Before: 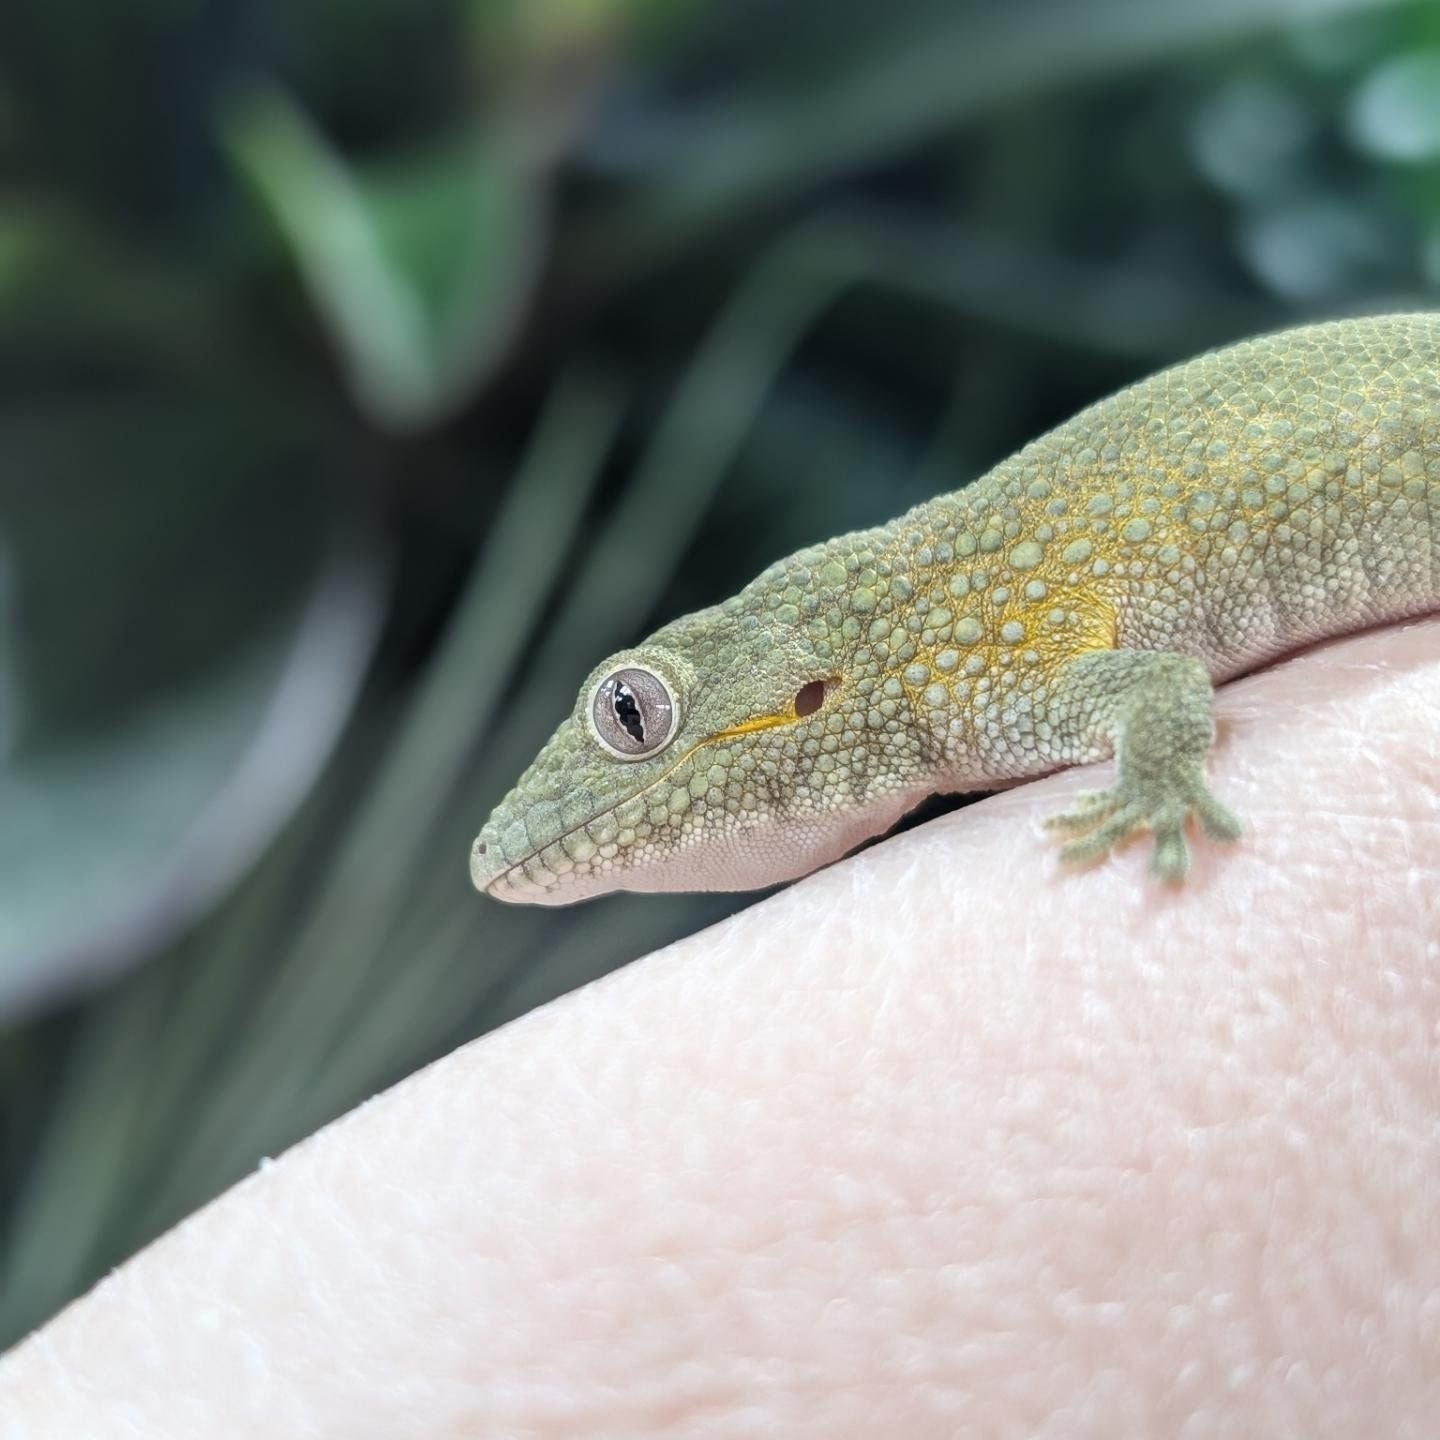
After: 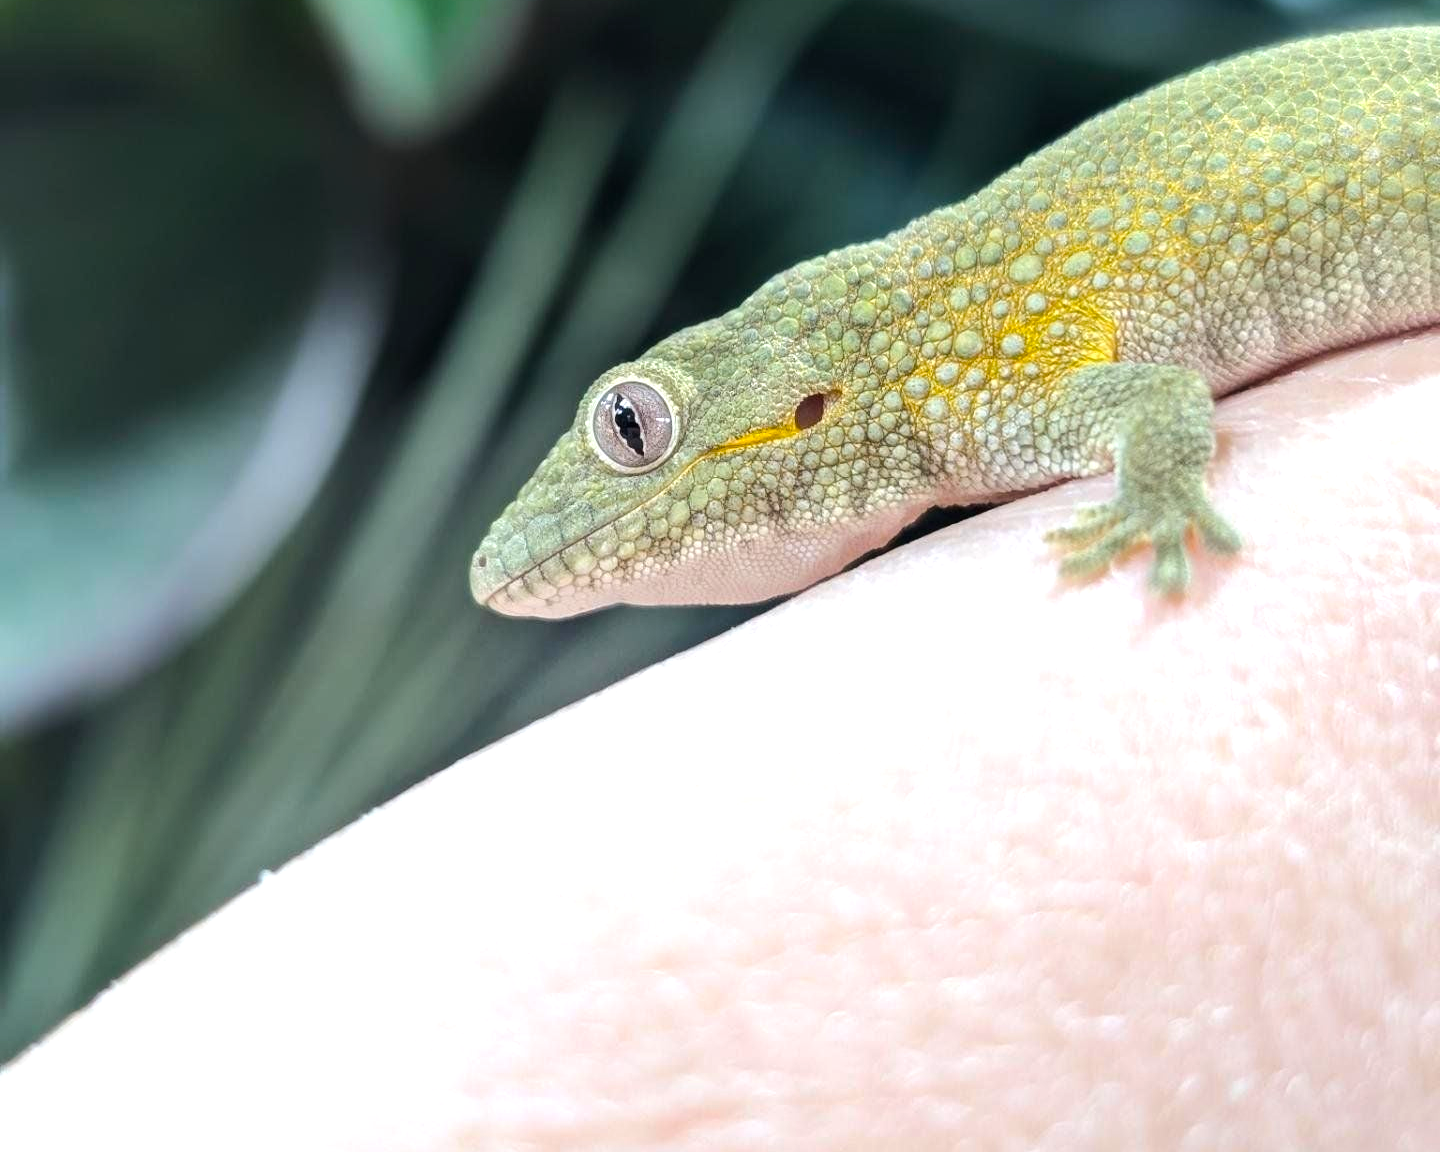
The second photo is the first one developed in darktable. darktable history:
crop and rotate: top 19.998%
color balance rgb: perceptual saturation grading › global saturation 25%, perceptual brilliance grading › mid-tones 10%, perceptual brilliance grading › shadows 15%, global vibrance 20%
tone equalizer: -8 EV -0.417 EV, -7 EV -0.389 EV, -6 EV -0.333 EV, -5 EV -0.222 EV, -3 EV 0.222 EV, -2 EV 0.333 EV, -1 EV 0.389 EV, +0 EV 0.417 EV, edges refinement/feathering 500, mask exposure compensation -1.57 EV, preserve details no
